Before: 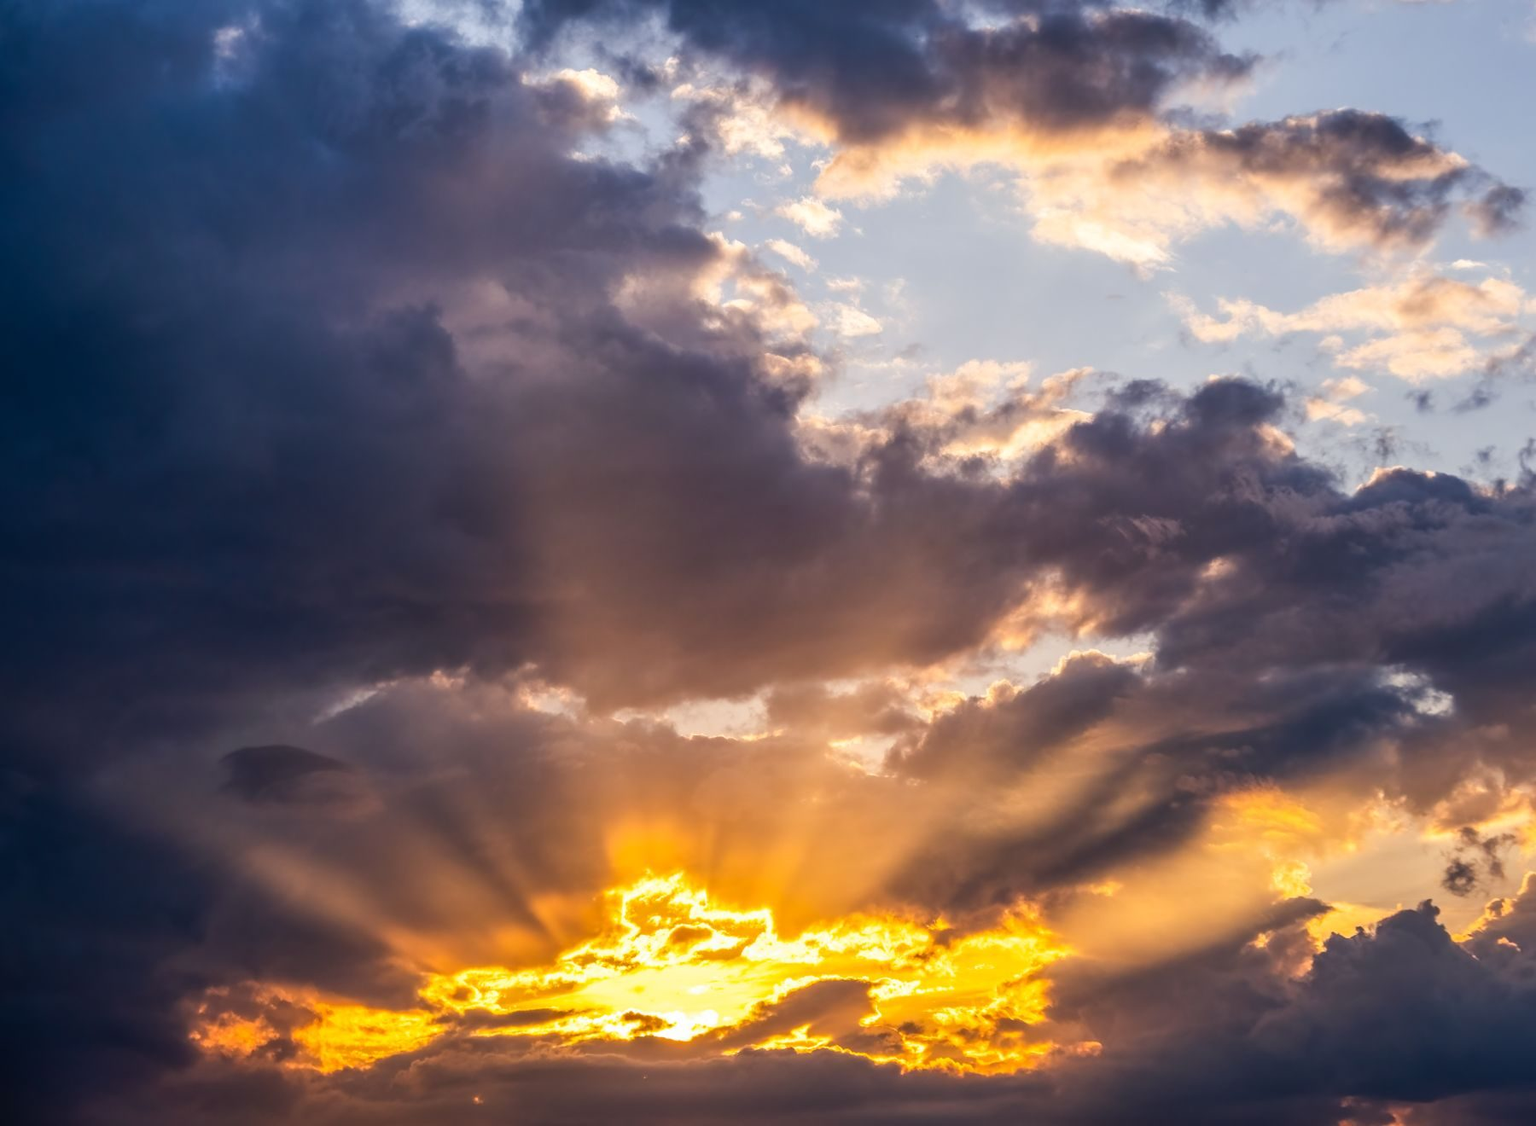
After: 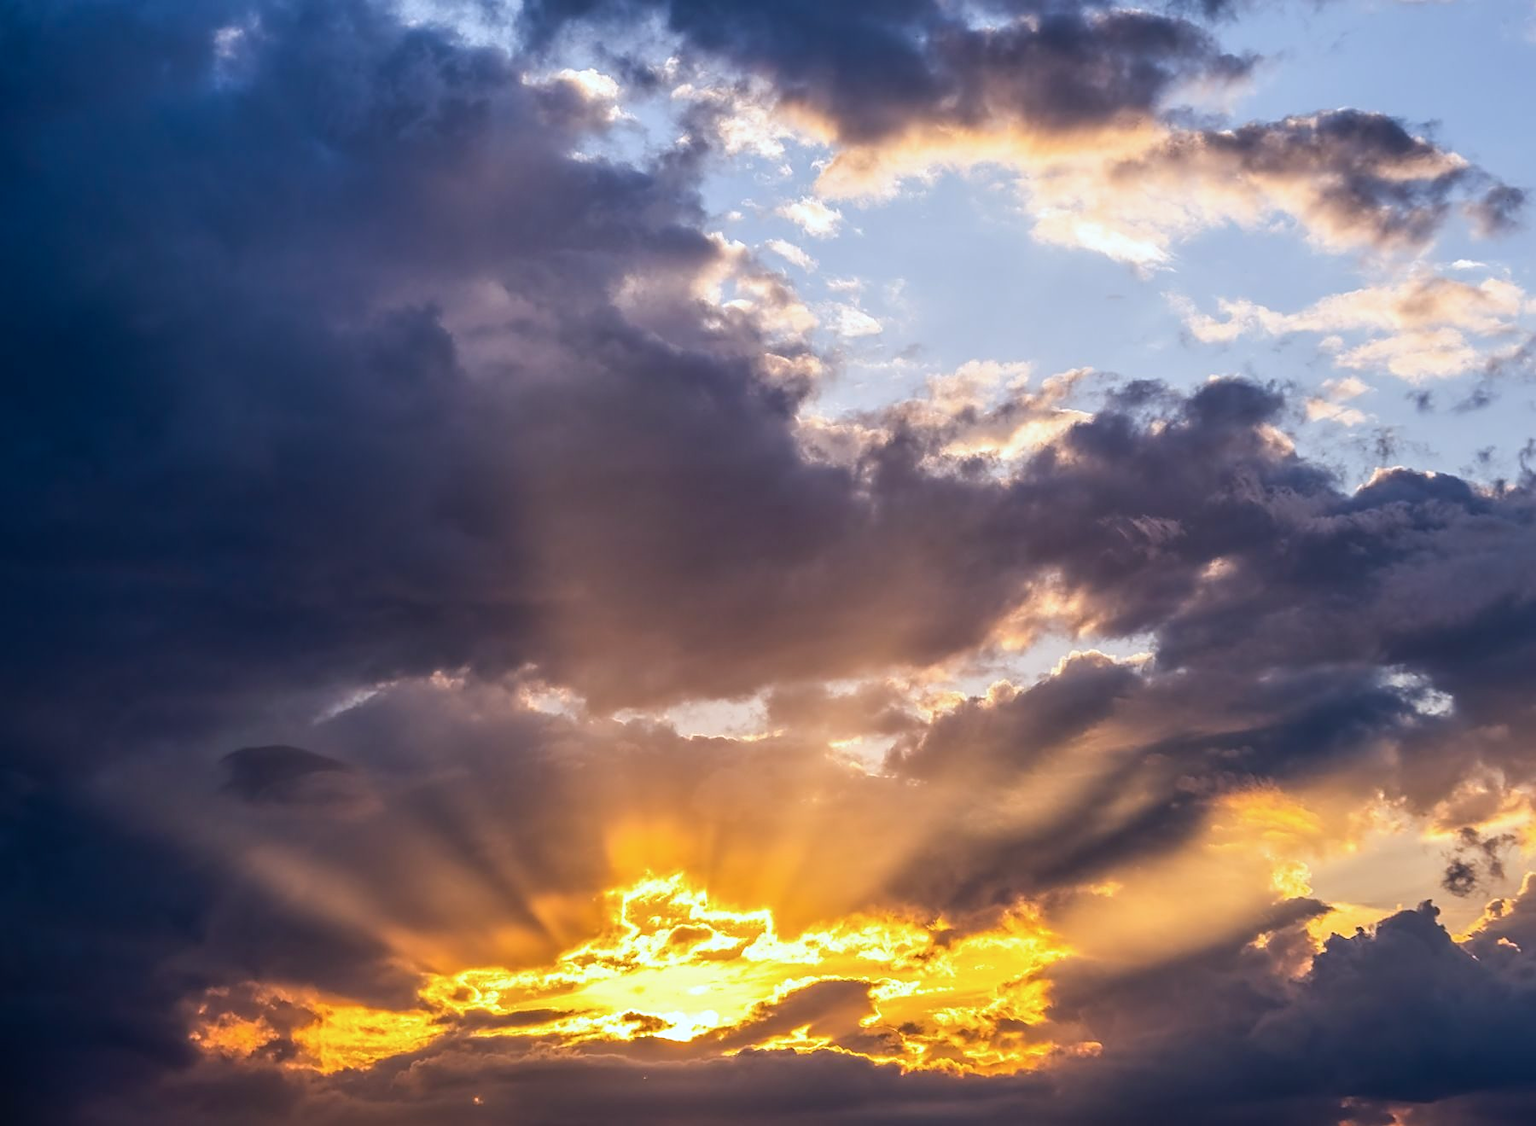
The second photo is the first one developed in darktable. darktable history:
sharpen: on, module defaults
color calibration: x 0.367, y 0.379, temperature 4395.86 K
white balance: emerald 1
